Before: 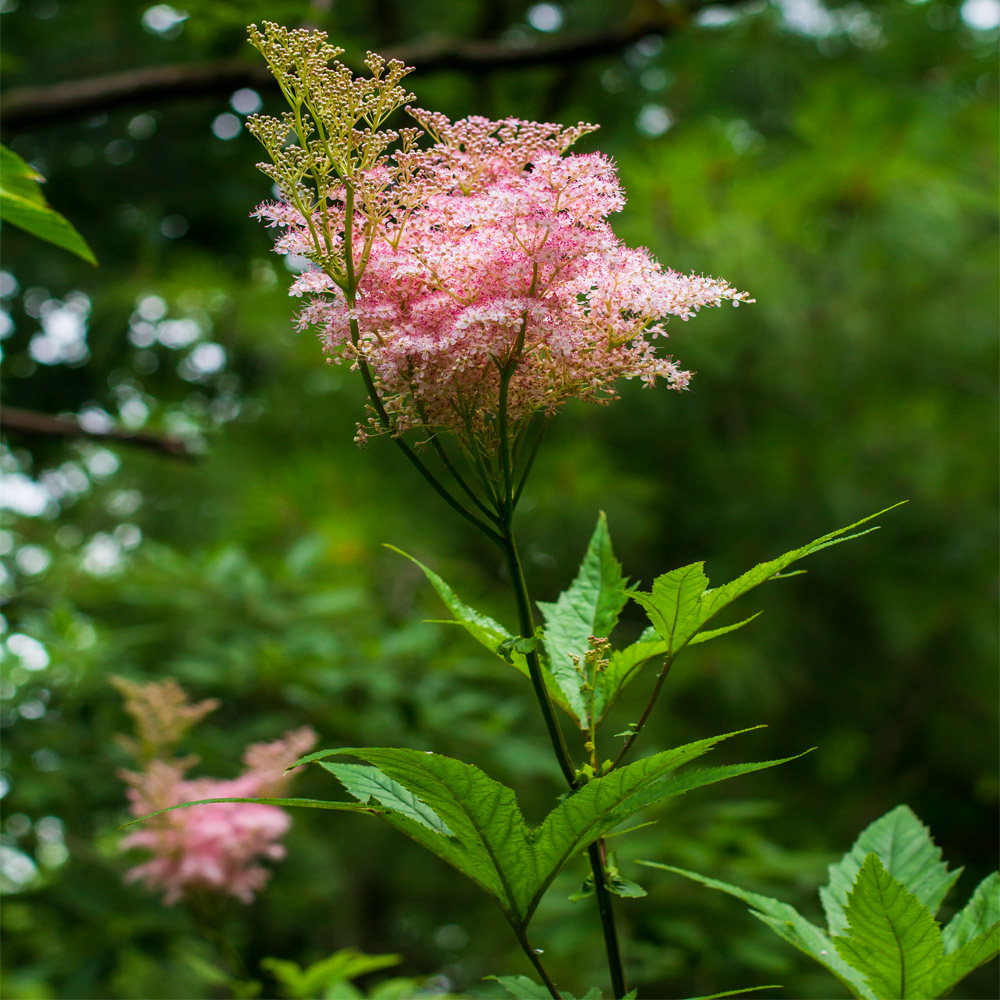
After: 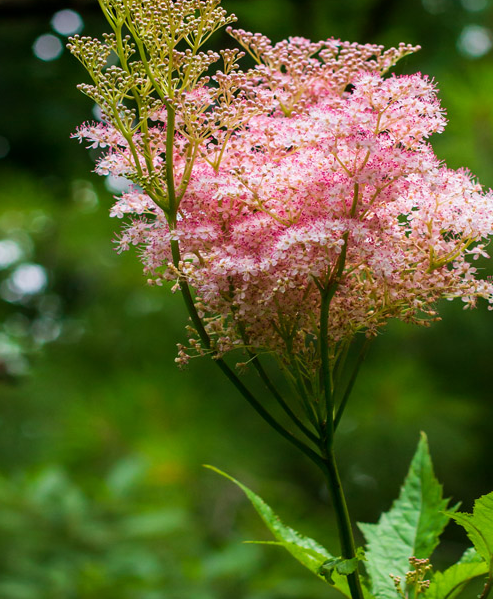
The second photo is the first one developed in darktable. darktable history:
crop: left 17.909%, top 7.901%, right 32.71%, bottom 32.13%
